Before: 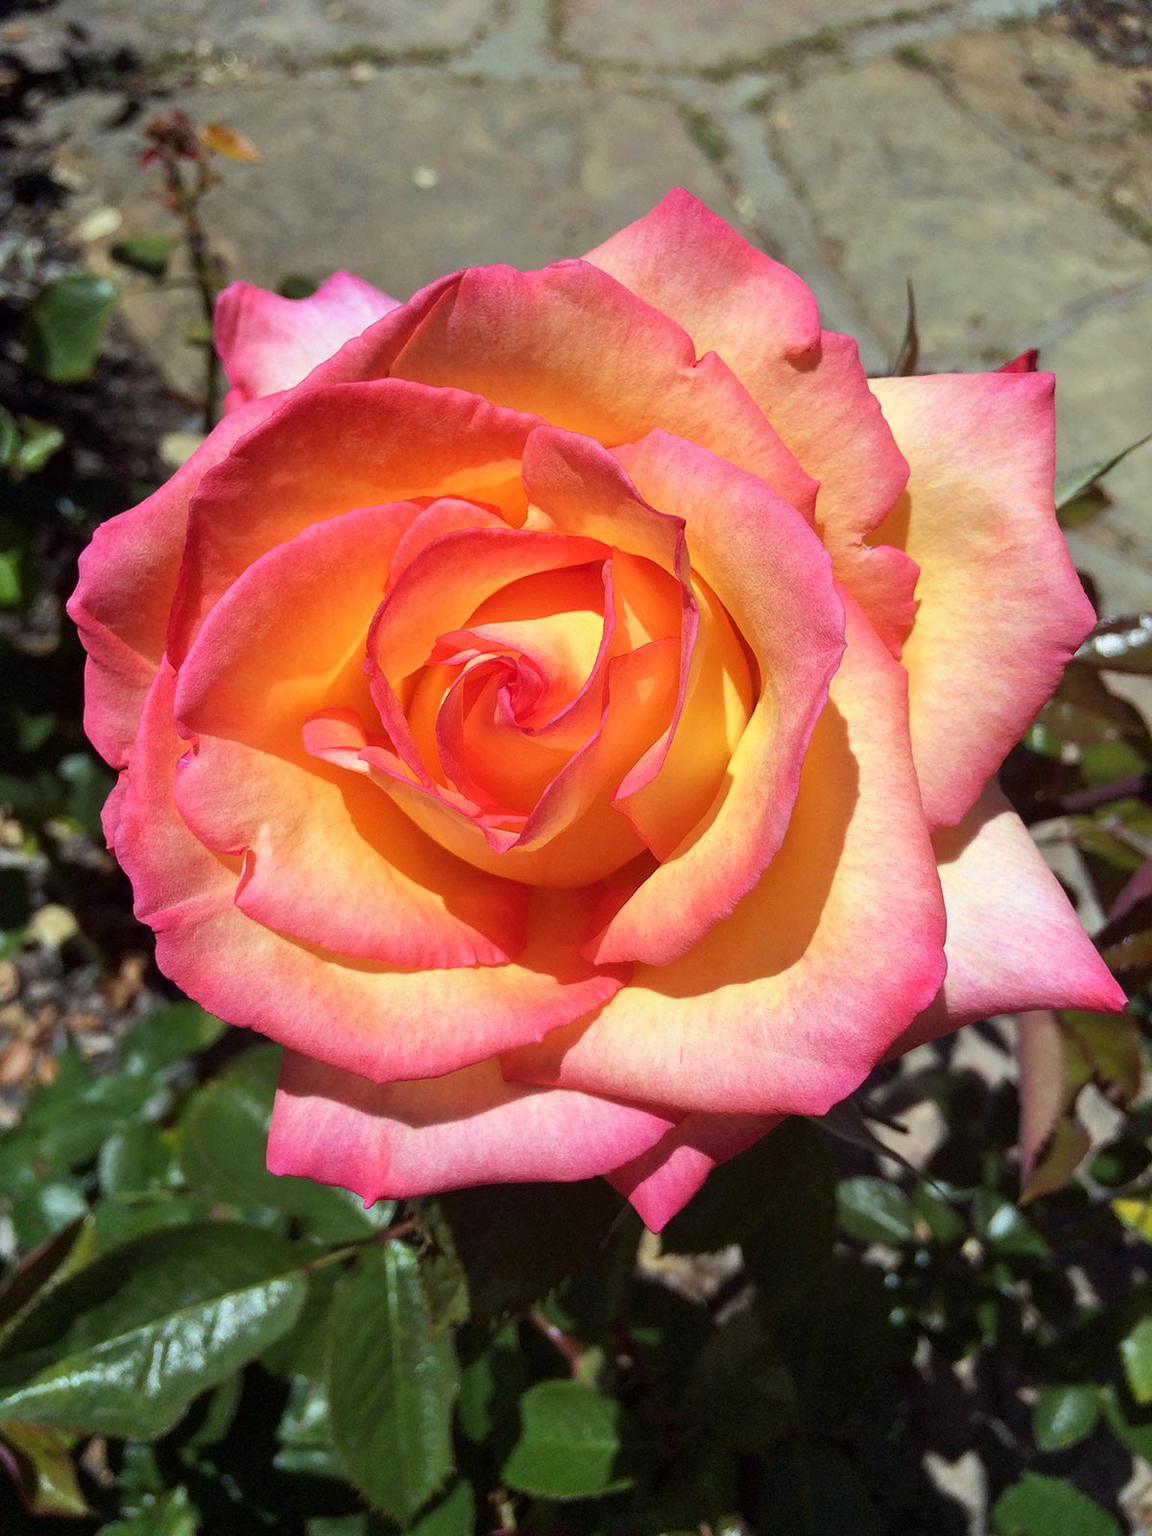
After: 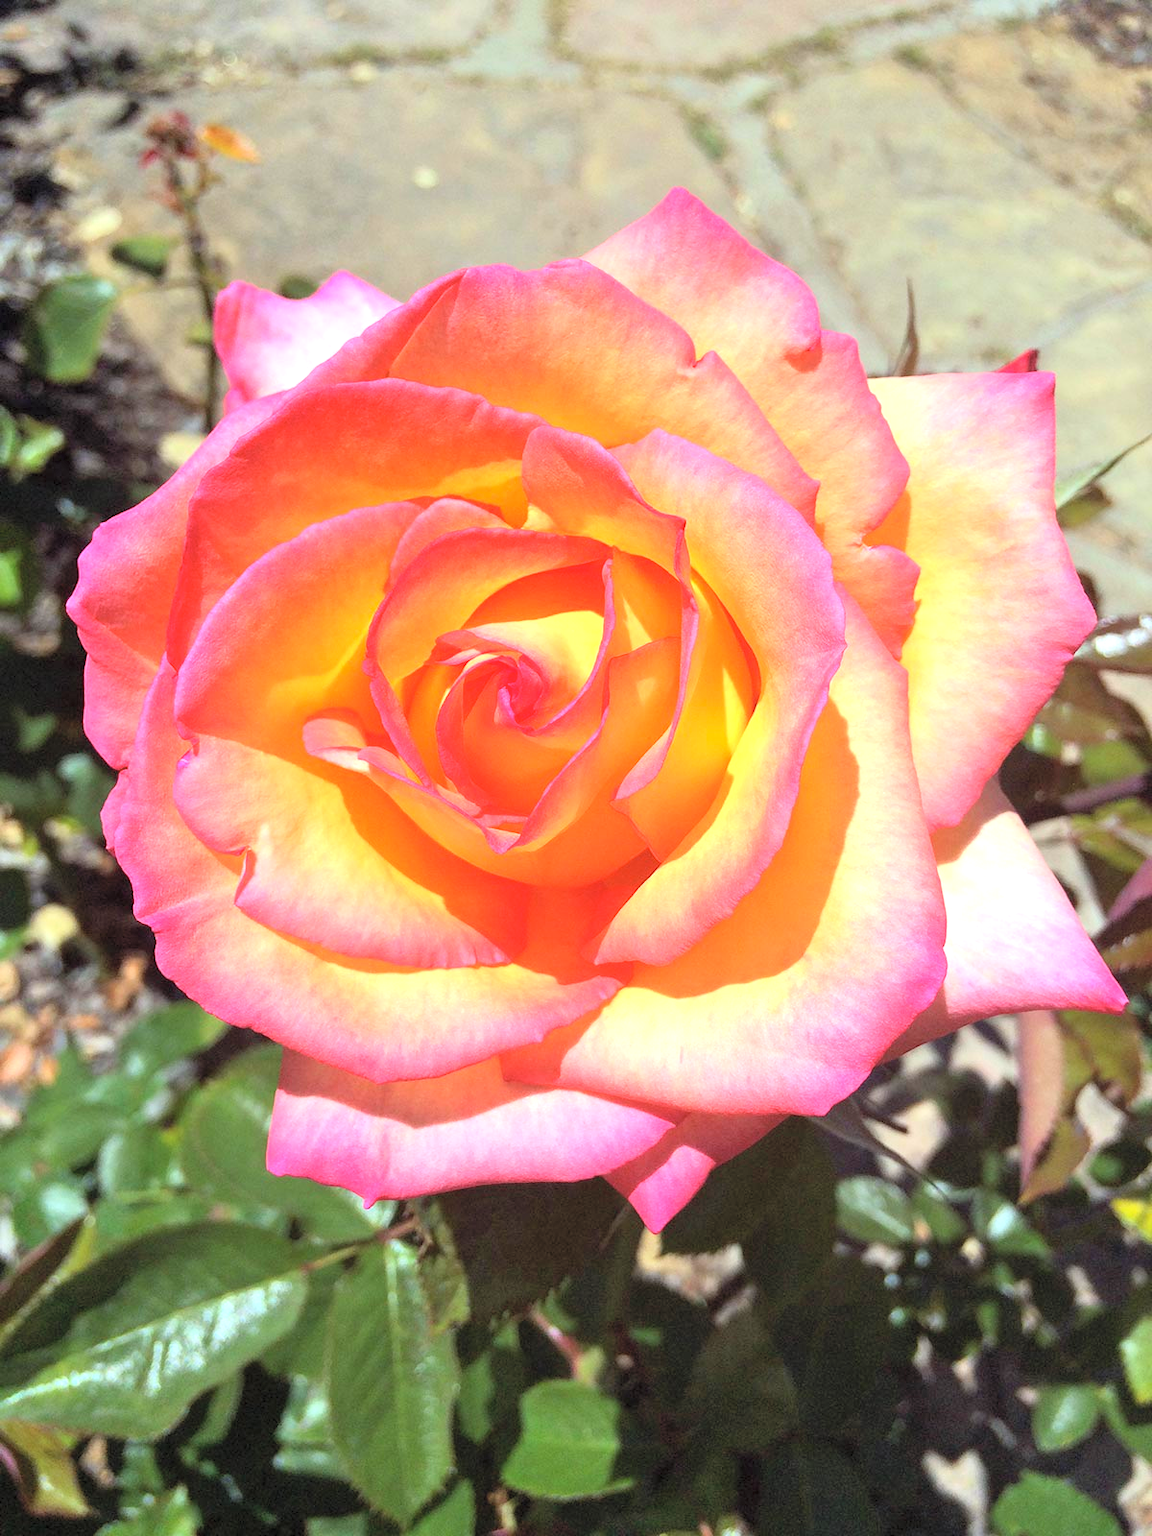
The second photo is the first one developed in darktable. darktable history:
exposure: exposure 0.69 EV, compensate highlight preservation false
contrast brightness saturation: contrast 0.1, brightness 0.295, saturation 0.14
